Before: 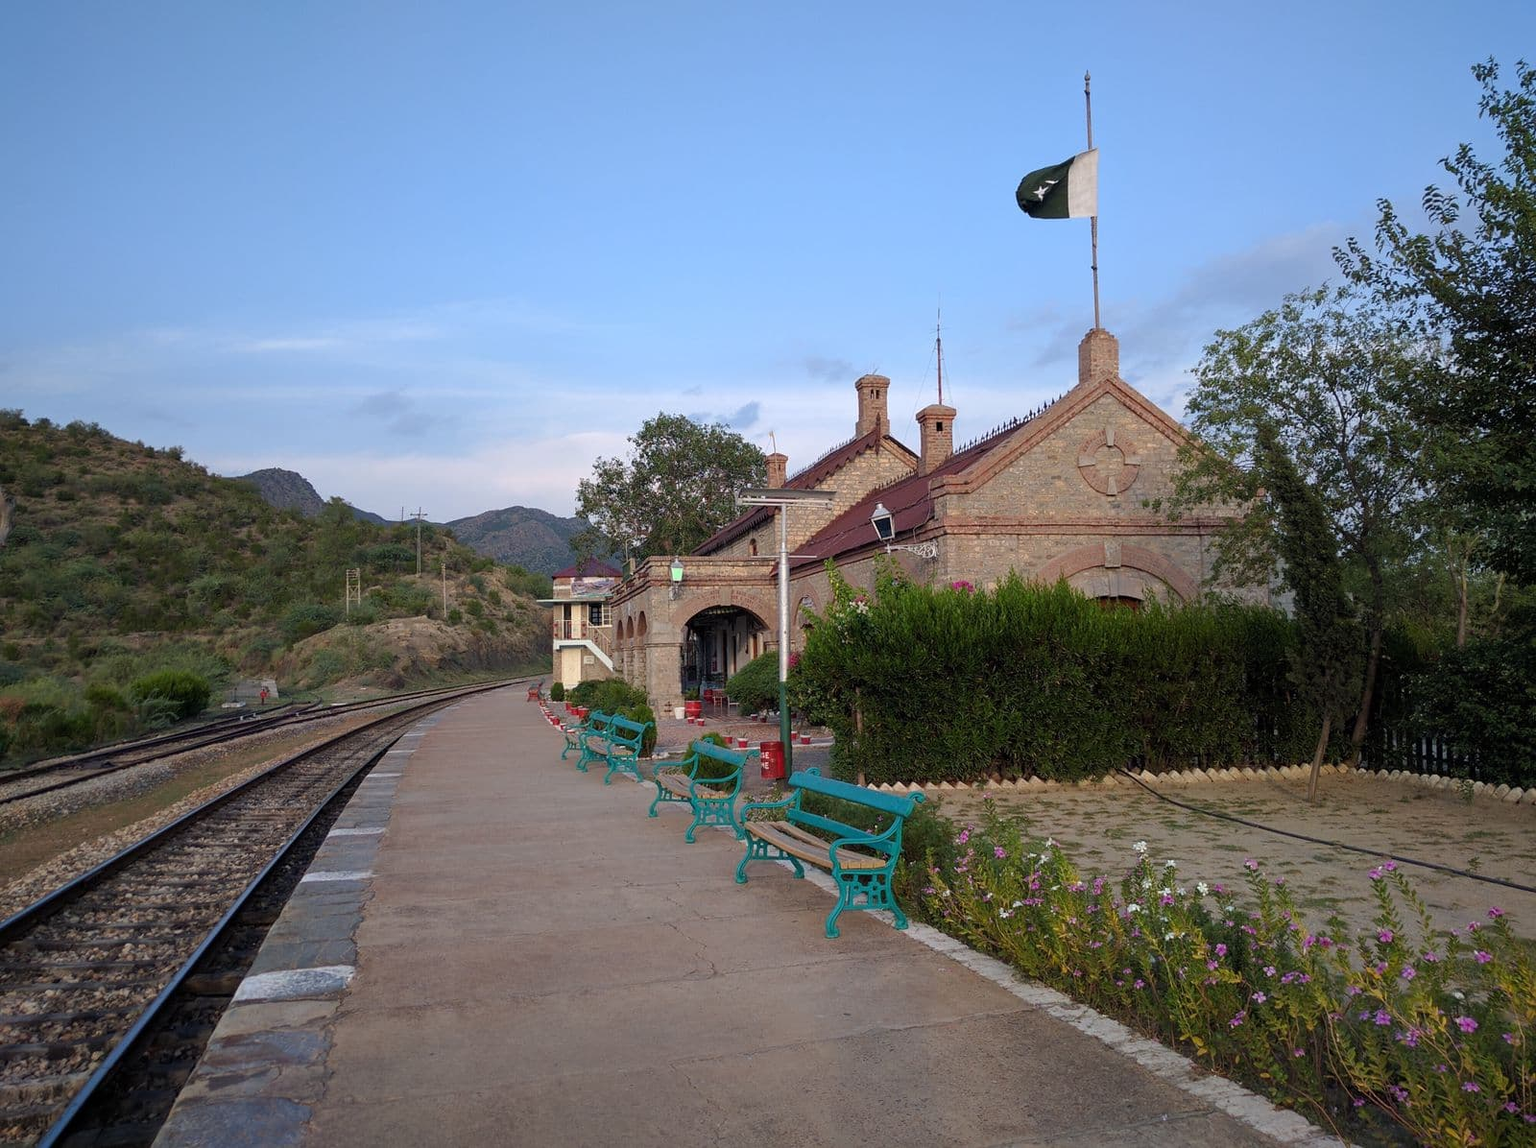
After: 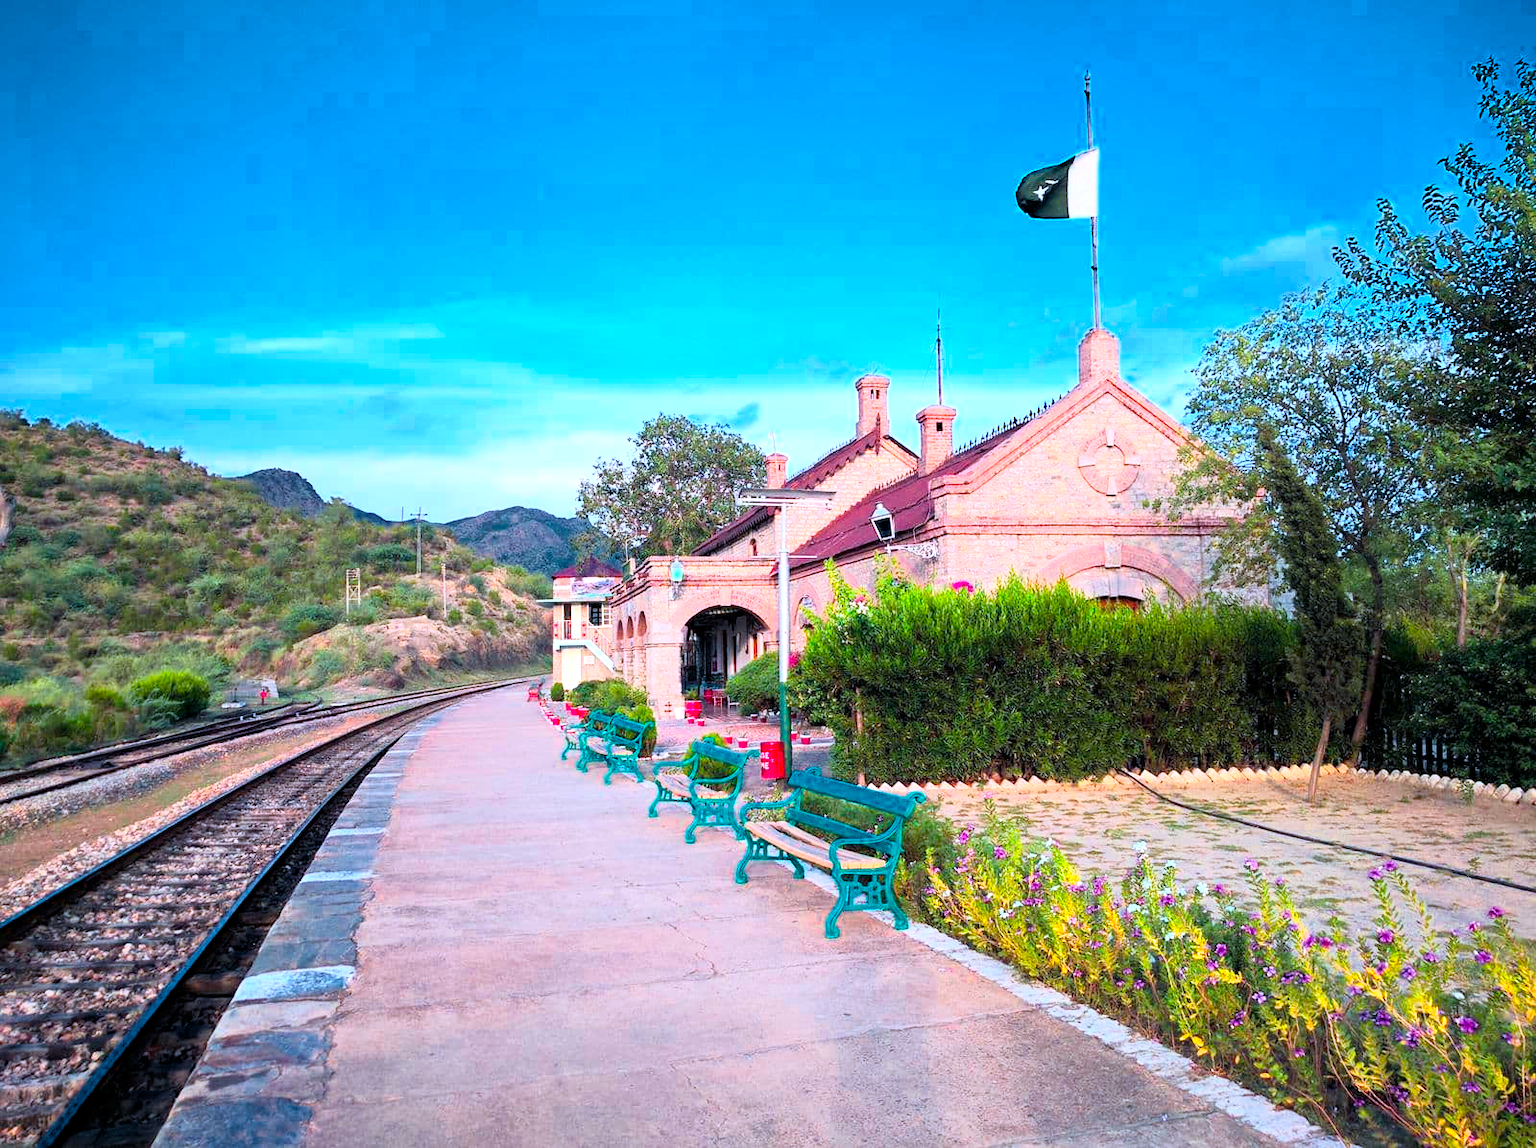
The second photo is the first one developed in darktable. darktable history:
base curve: curves: ch0 [(0, 0) (0.005, 0.002) (0.193, 0.295) (0.399, 0.664) (0.75, 0.928) (1, 1)]
color calibration: output R [1.422, -0.35, -0.252, 0], output G [-0.238, 1.259, -0.084, 0], output B [-0.081, -0.196, 1.58, 0], output brightness [0.49, 0.671, -0.57, 0], illuminant same as pipeline (D50), adaptation none (bypass), saturation algorithm version 1 (2020)
exposure: black level correction 0.001, exposure 0.5 EV, compensate exposure bias true, compensate highlight preservation false
